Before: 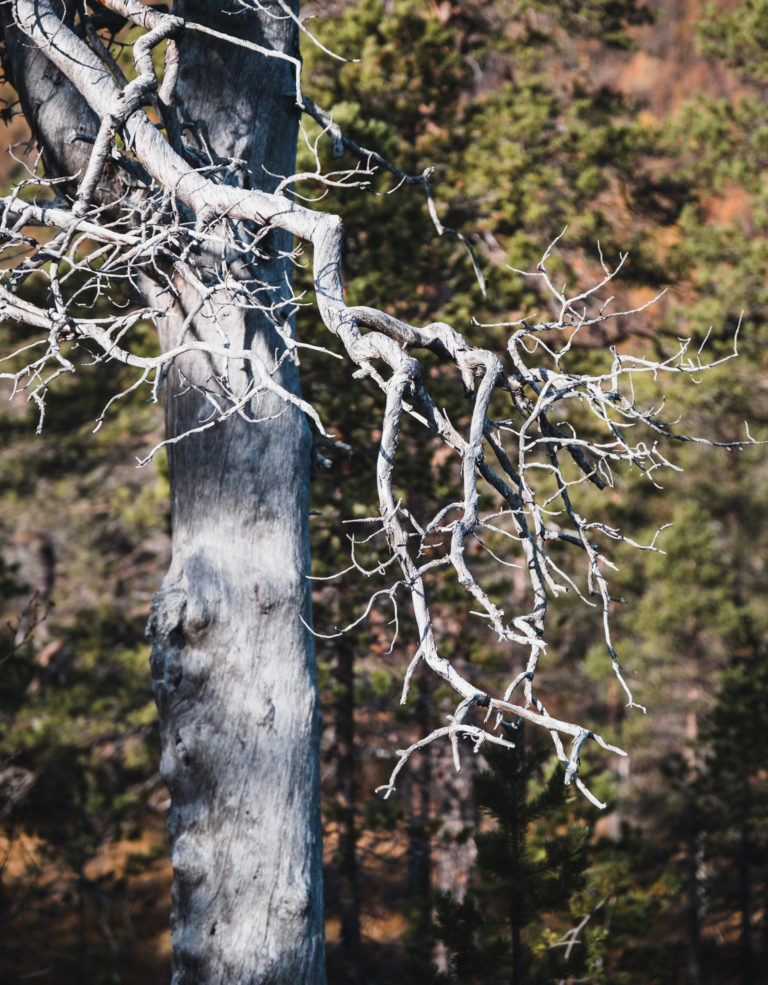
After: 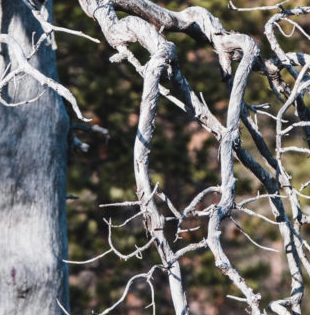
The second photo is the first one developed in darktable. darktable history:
crop: left 31.751%, top 32.172%, right 27.8%, bottom 35.83%
